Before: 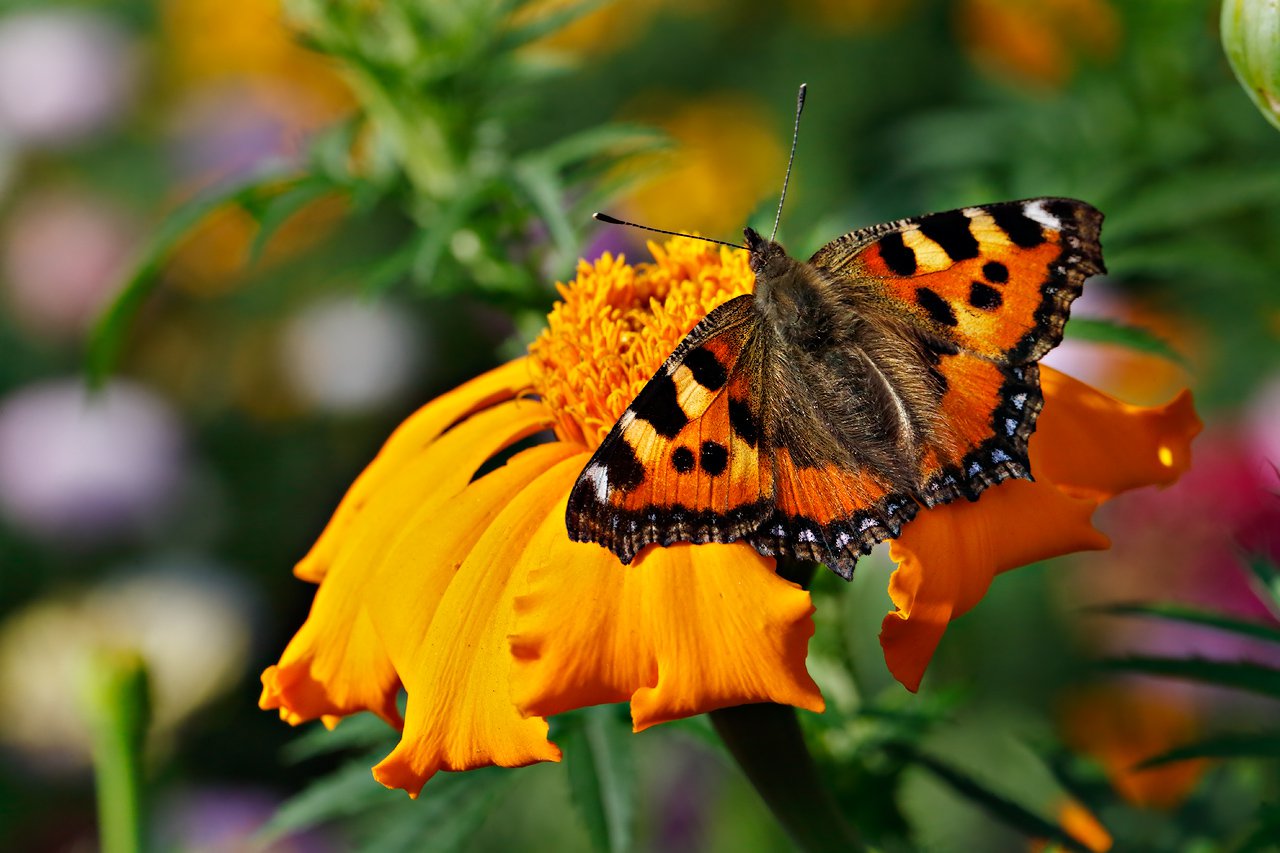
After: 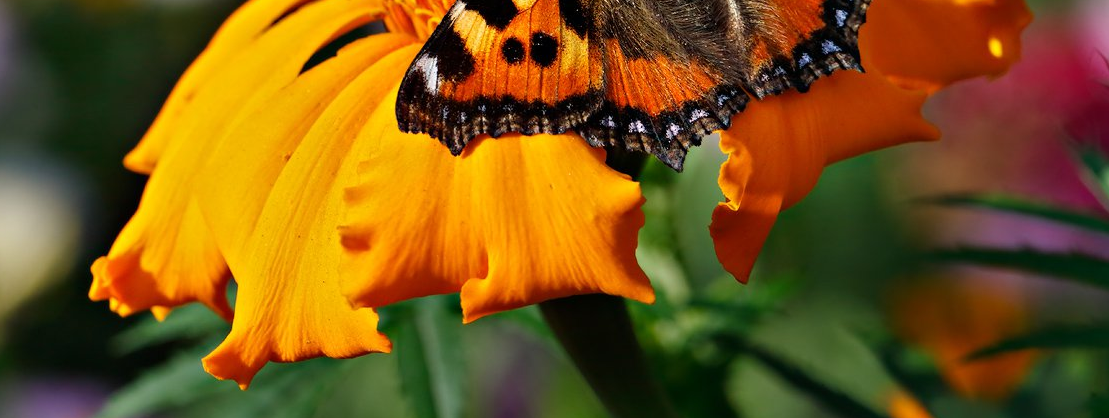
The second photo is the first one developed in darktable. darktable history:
crop and rotate: left 13.322%, top 48.022%, bottom 2.926%
